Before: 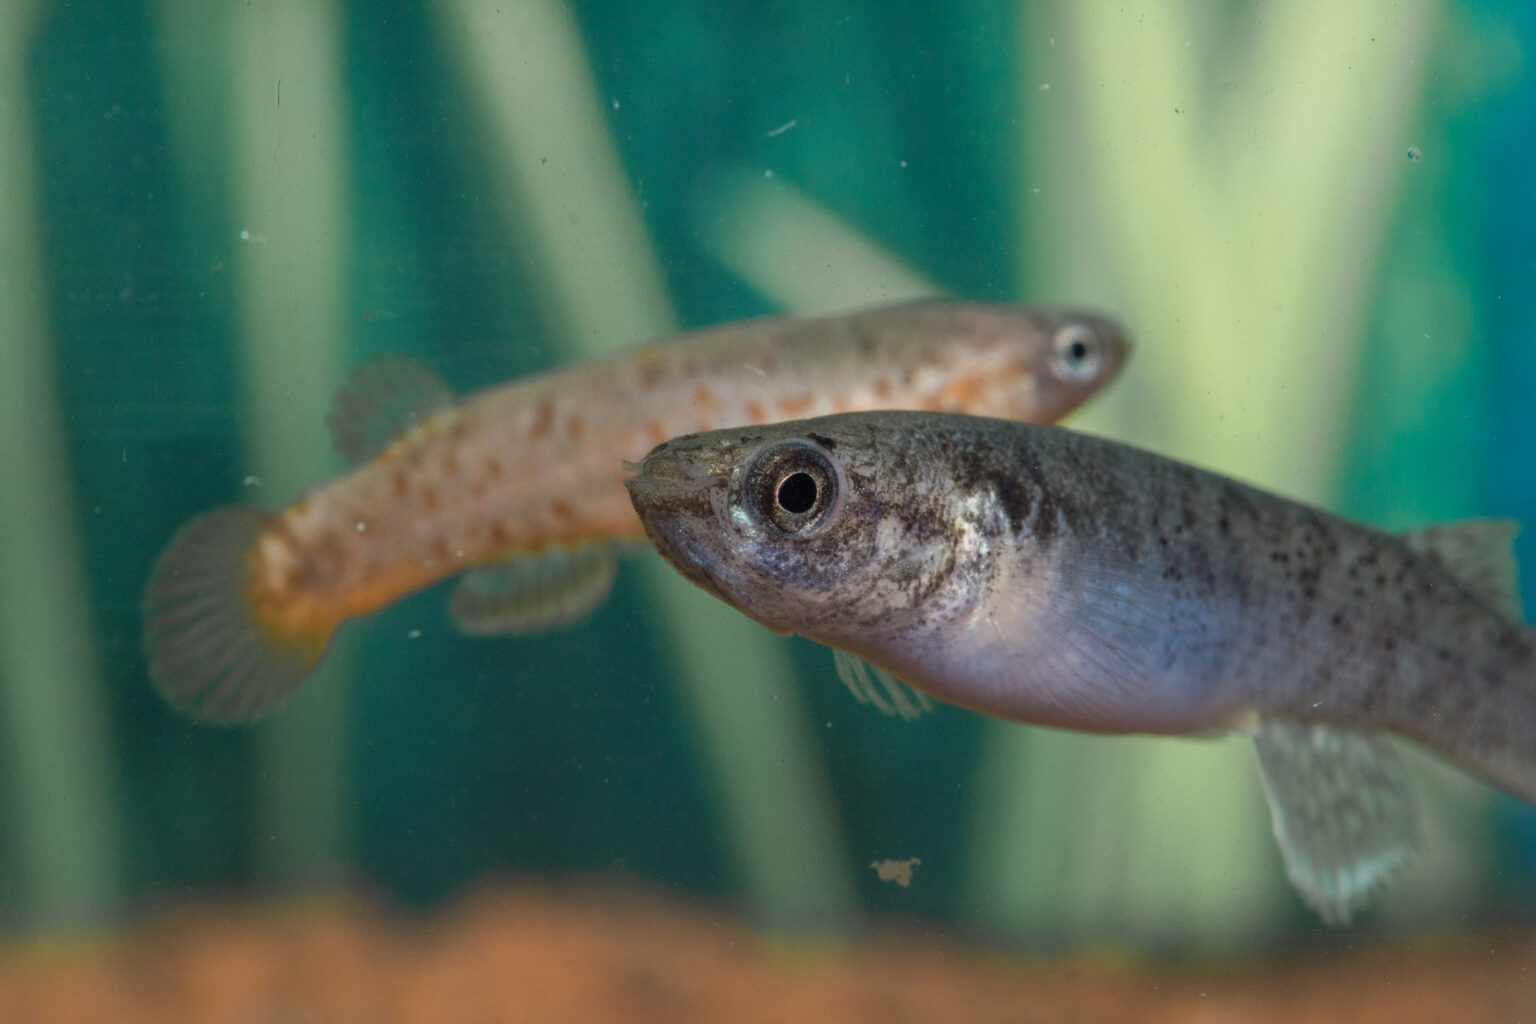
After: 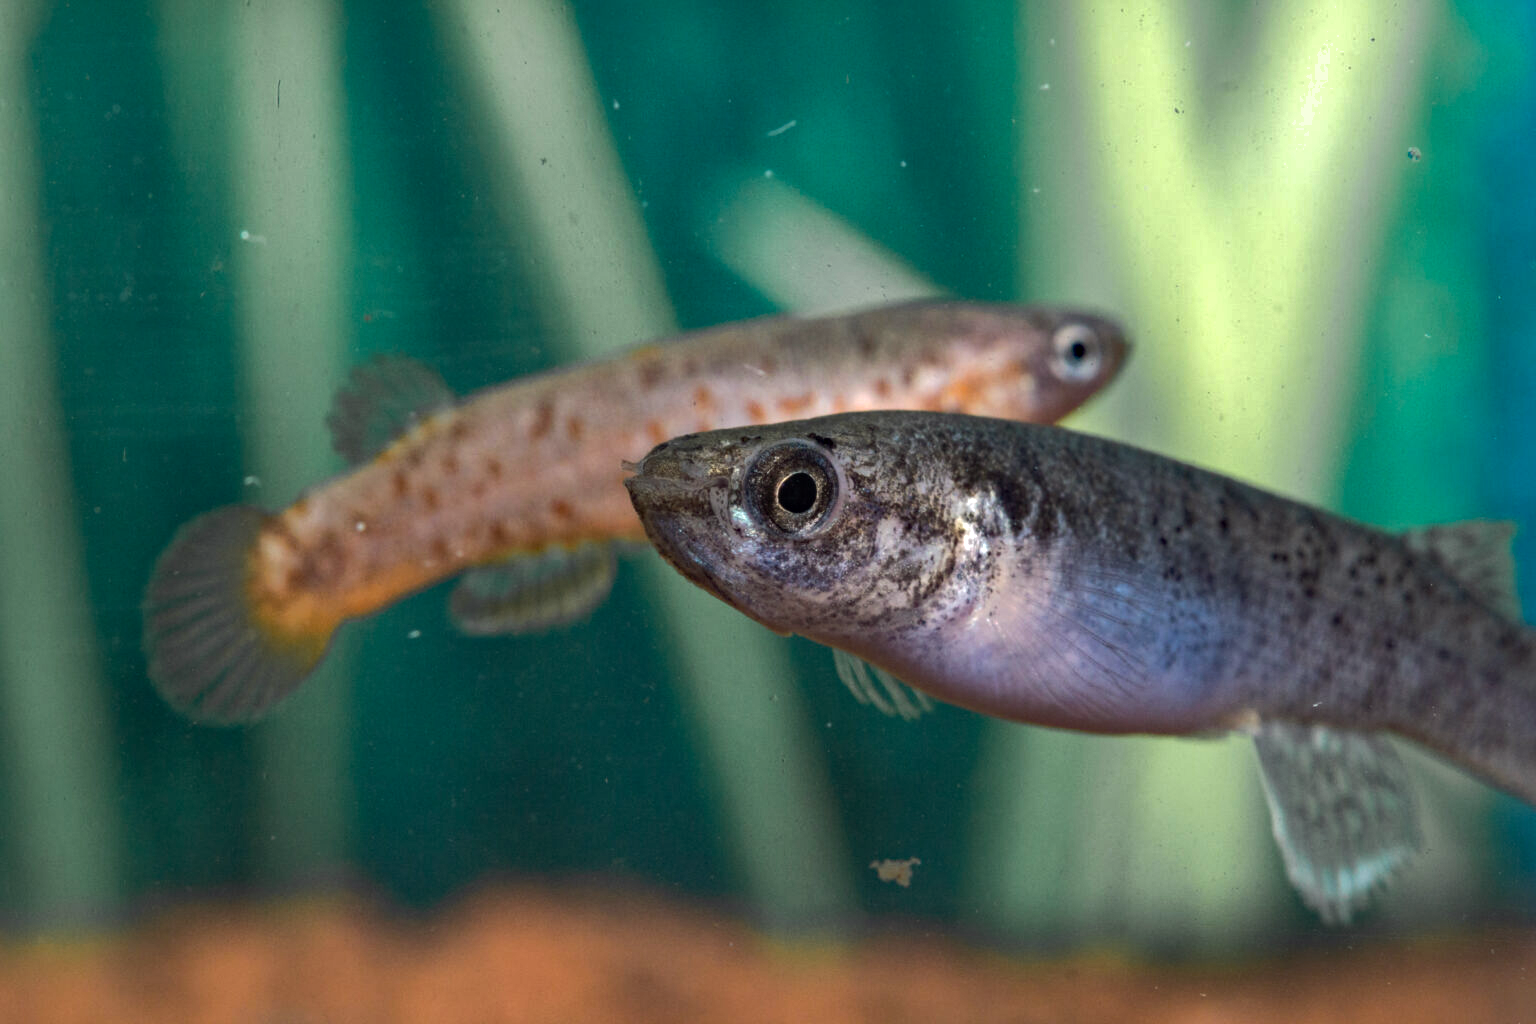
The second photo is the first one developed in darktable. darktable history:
tone equalizer: -8 EV -0.75 EV, -7 EV -0.7 EV, -6 EV -0.6 EV, -5 EV -0.4 EV, -3 EV 0.4 EV, -2 EV 0.6 EV, -1 EV 0.7 EV, +0 EV 0.75 EV, edges refinement/feathering 500, mask exposure compensation -1.57 EV, preserve details no
haze removal: strength 0.29, distance 0.25, compatibility mode true, adaptive false
shadows and highlights: on, module defaults
